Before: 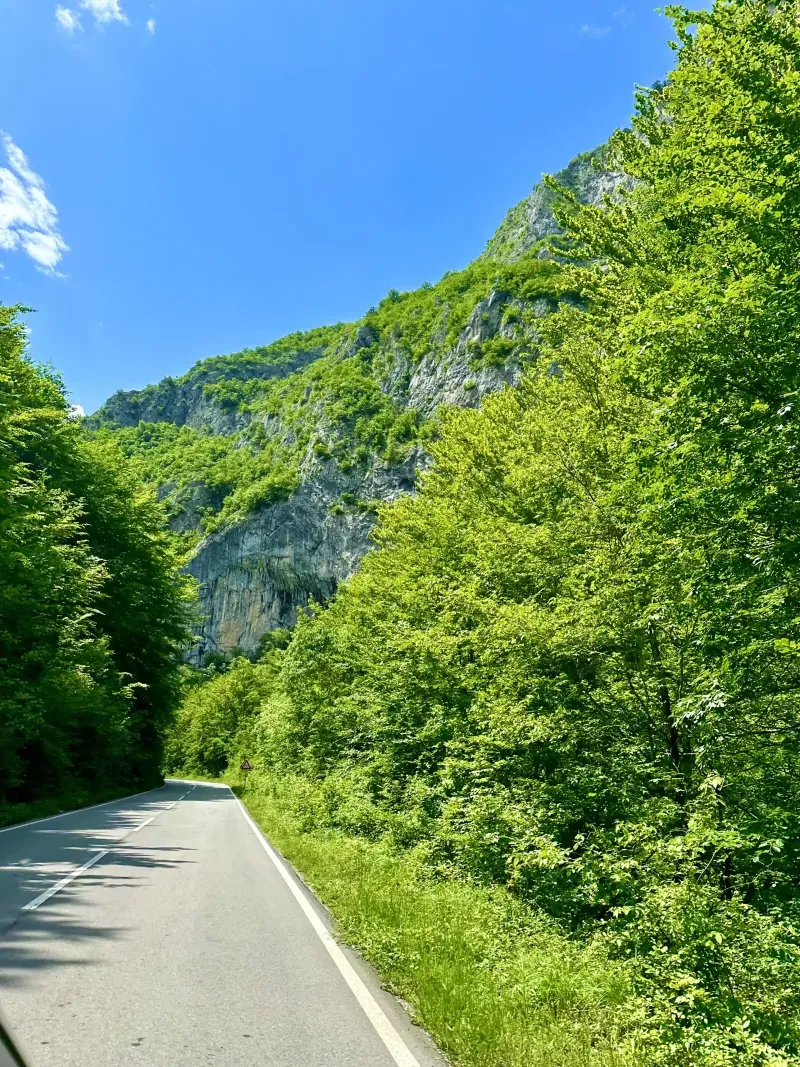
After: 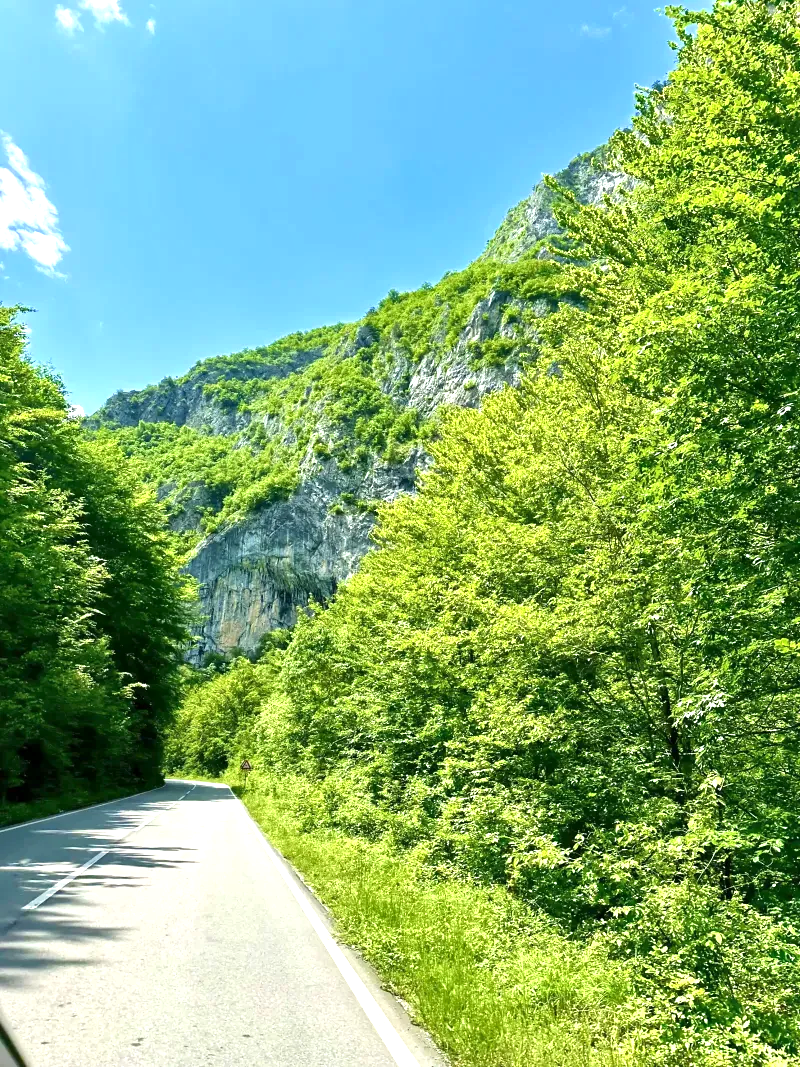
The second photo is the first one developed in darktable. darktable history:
levels: mode automatic
local contrast: mode bilateral grid, contrast 20, coarseness 50, detail 120%, midtone range 0.2
exposure: black level correction 0, exposure 0.7 EV, compensate exposure bias true, compensate highlight preservation false
